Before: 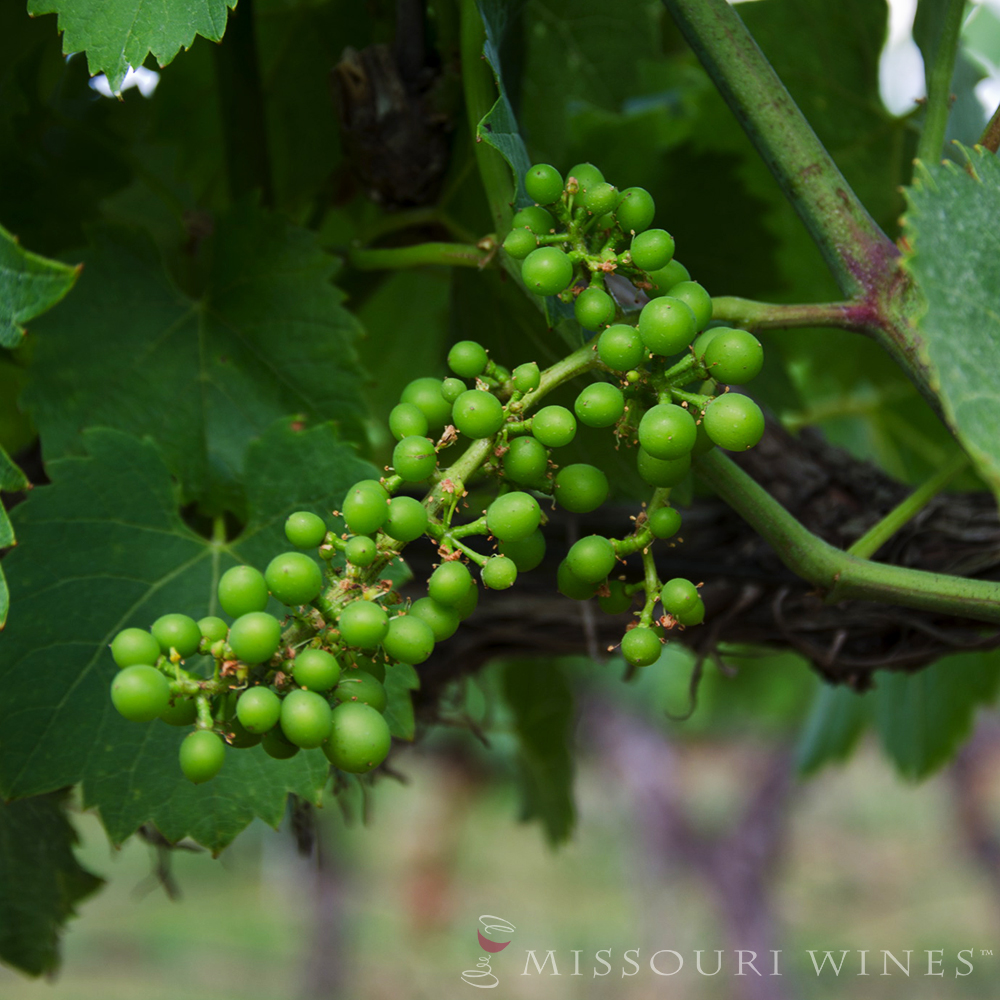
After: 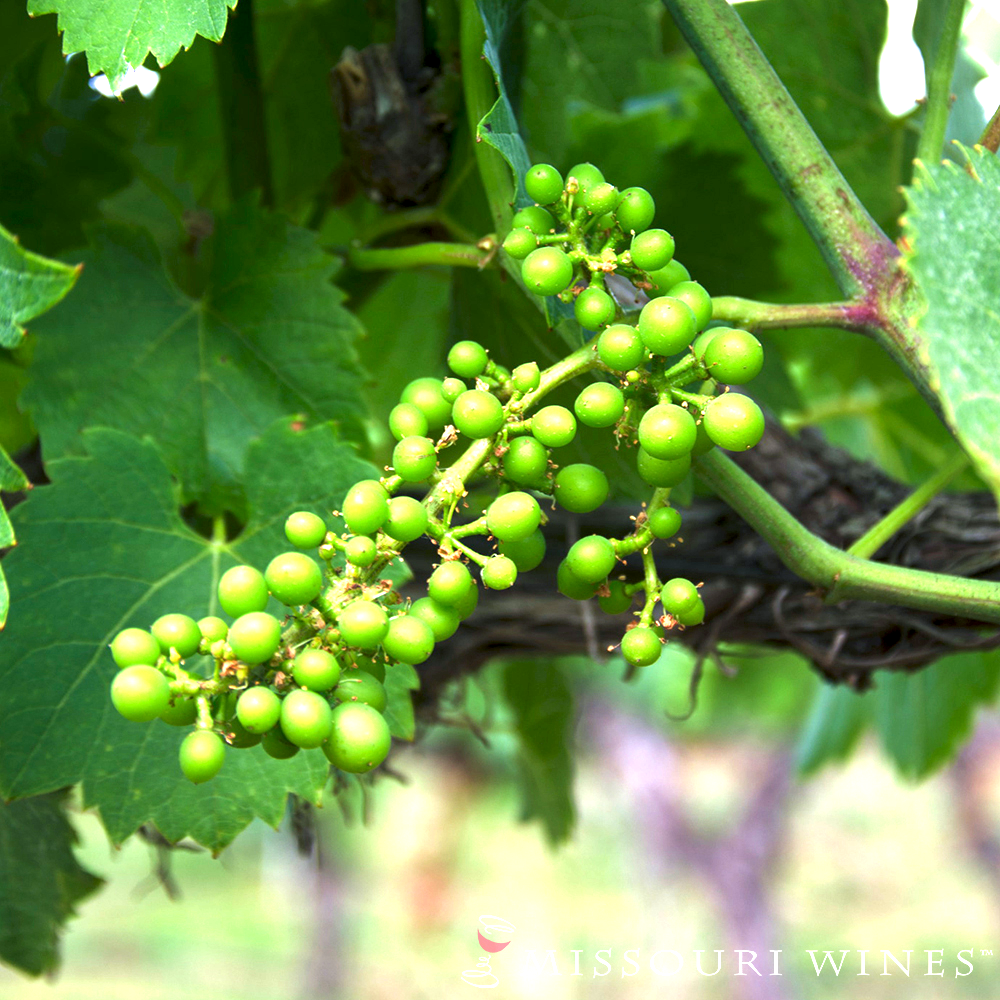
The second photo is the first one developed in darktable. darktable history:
velvia: strength 6.57%
color balance rgb: shadows lift › chroma 3.288%, shadows lift › hue 241.25°, power › hue 327.47°, perceptual saturation grading › global saturation 0.293%
exposure: black level correction 0.001, exposure 1.73 EV, compensate highlight preservation false
